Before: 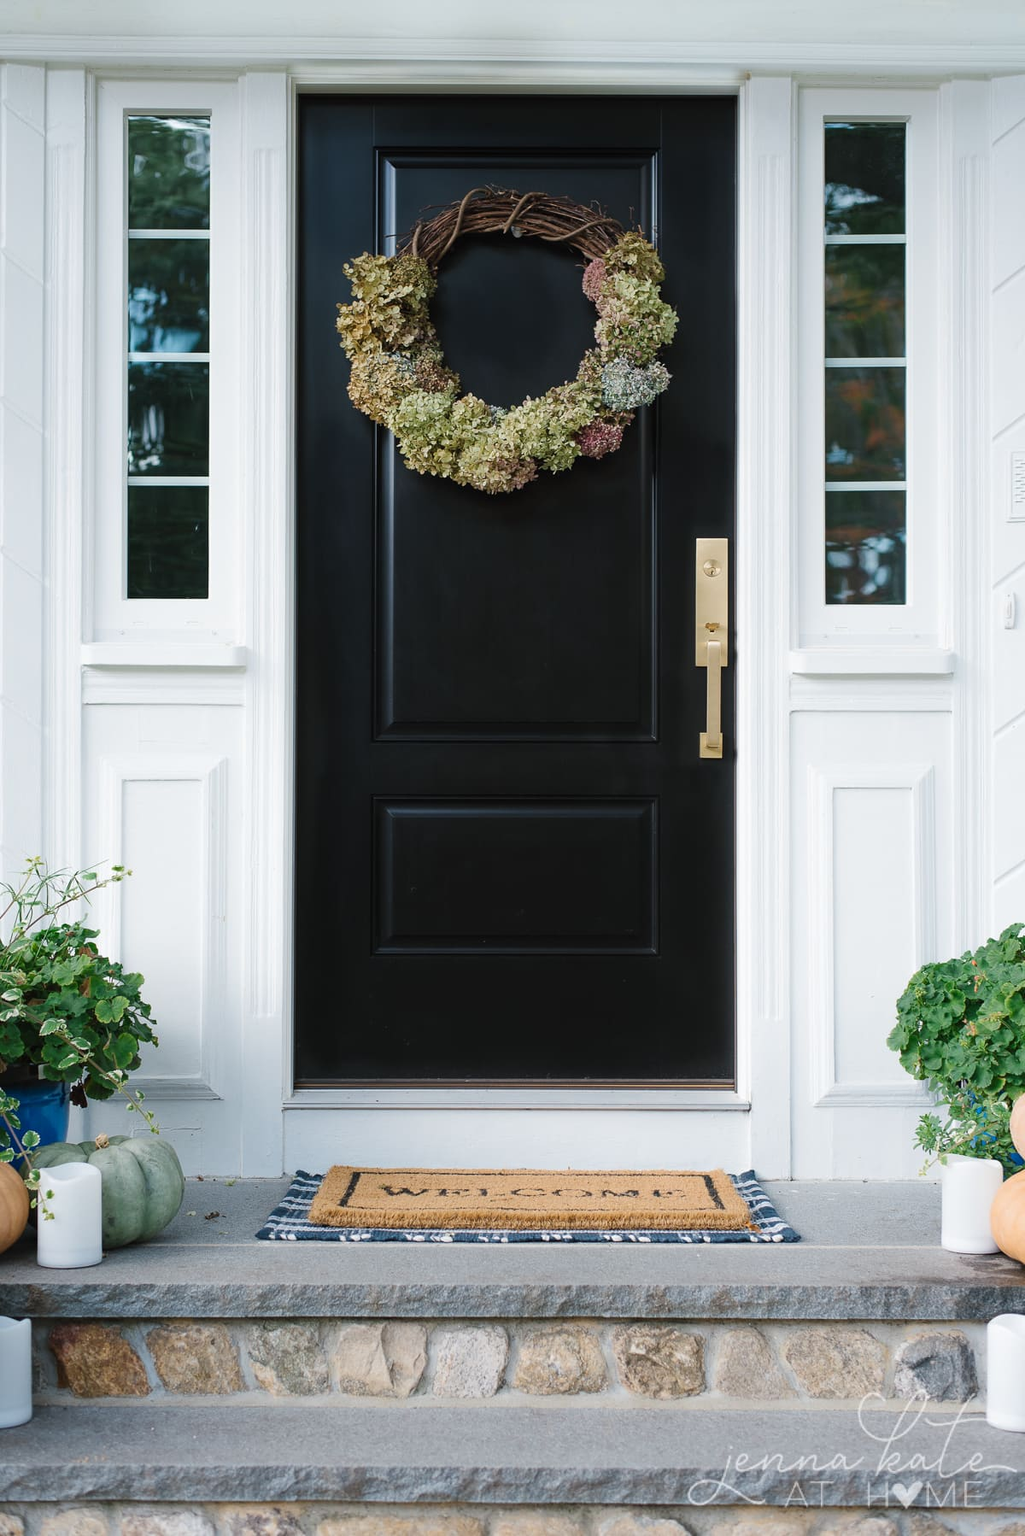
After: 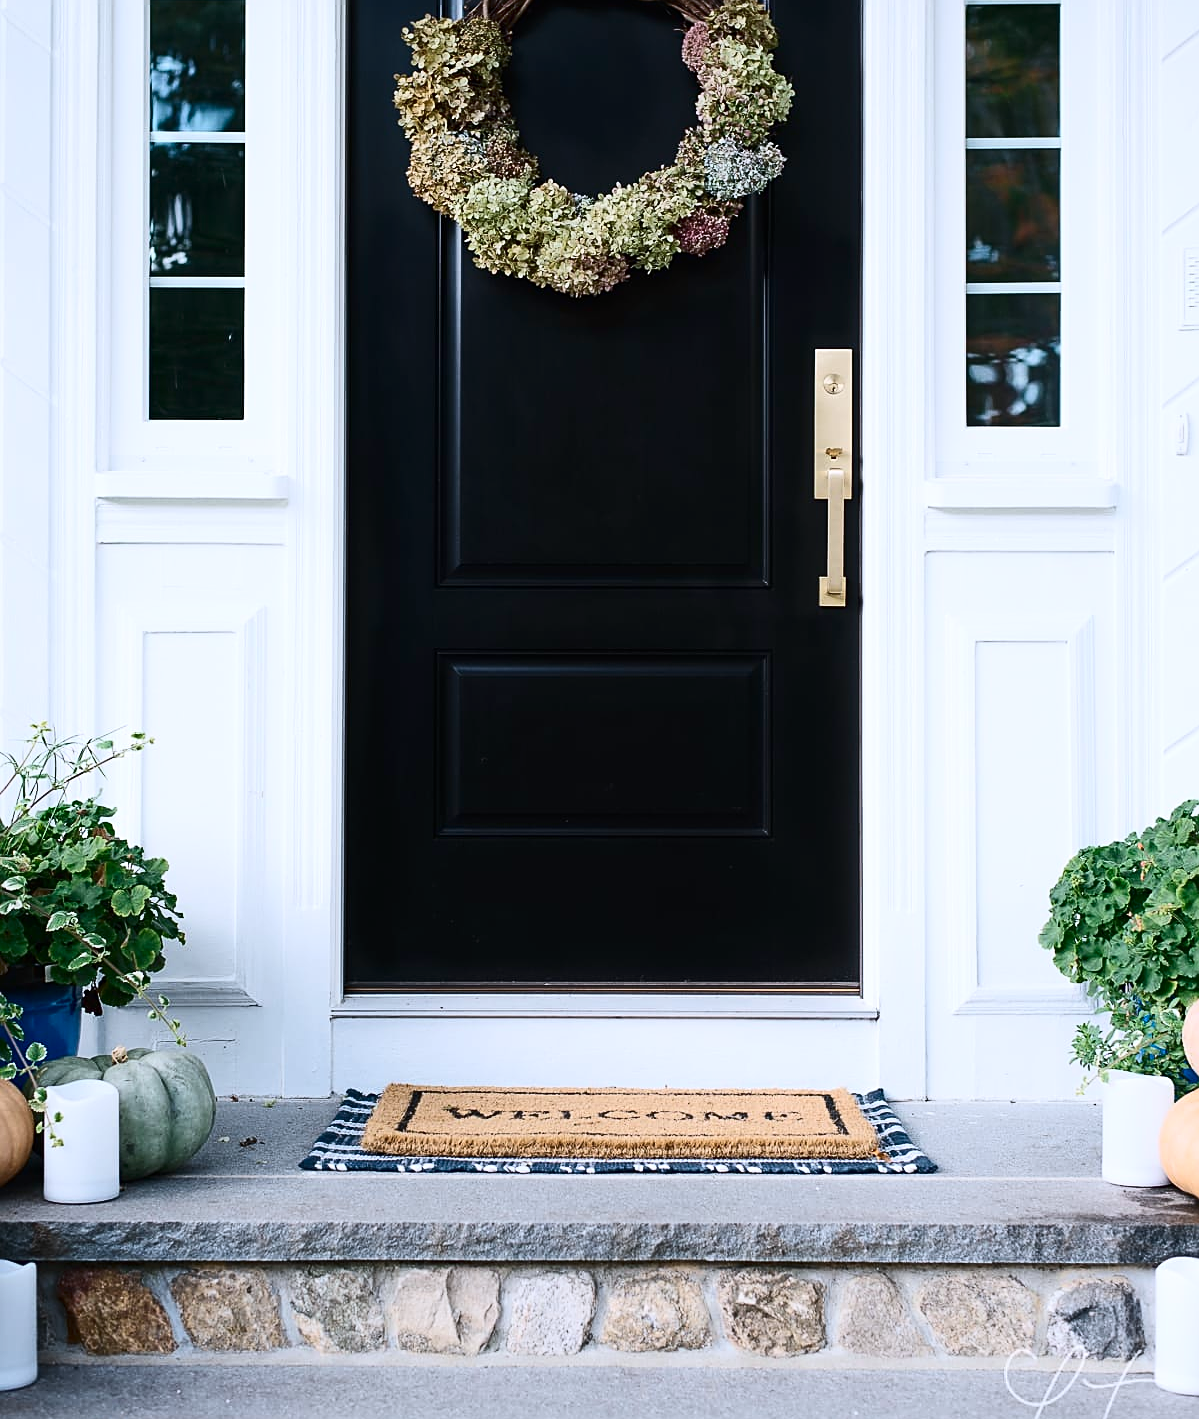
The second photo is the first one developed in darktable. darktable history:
contrast brightness saturation: contrast 0.287
crop and rotate: top 15.719%, bottom 5.329%
sharpen: on, module defaults
color calibration: gray › normalize channels true, illuminant as shot in camera, x 0.358, y 0.373, temperature 4628.91 K, gamut compression 0.009
